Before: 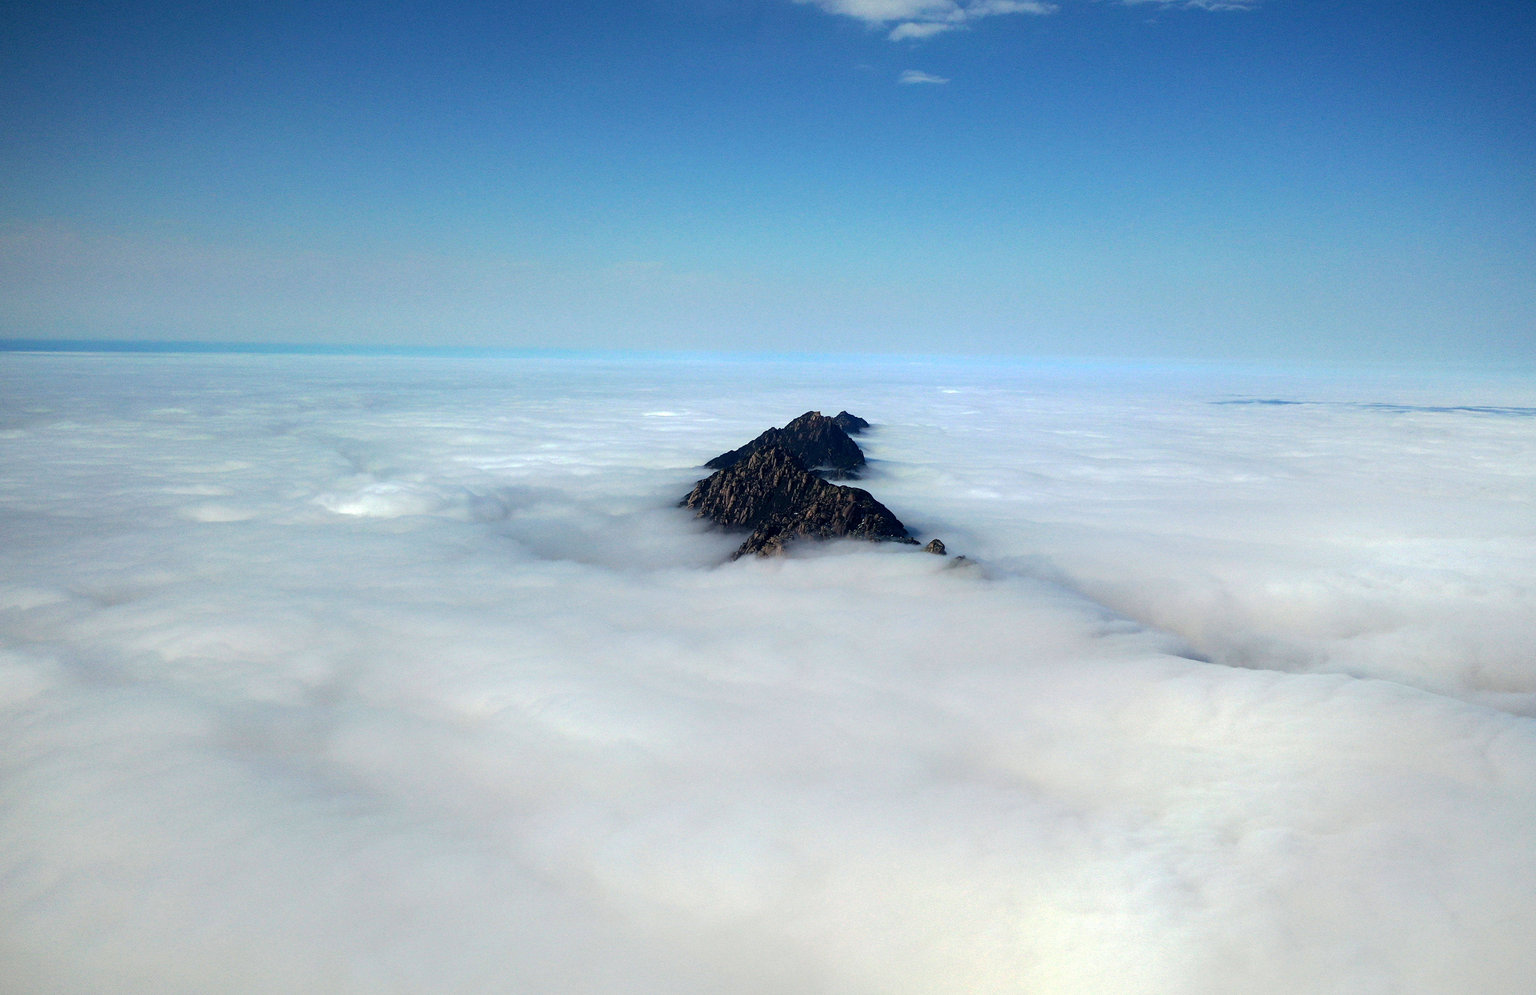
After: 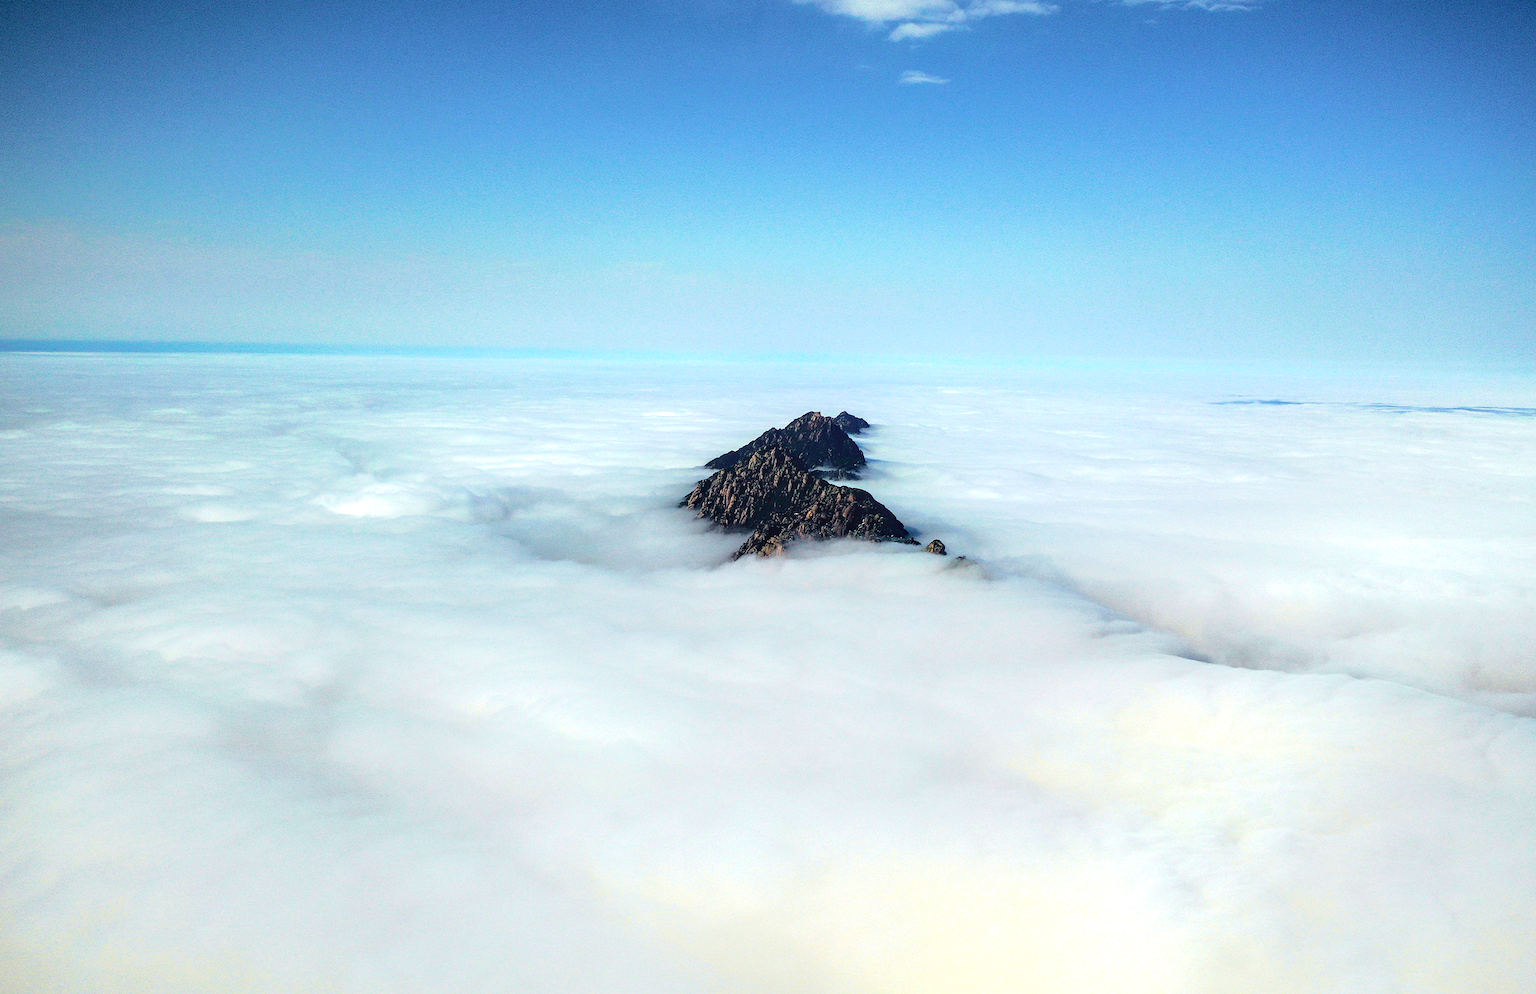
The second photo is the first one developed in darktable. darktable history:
sharpen: amount 0.203
exposure: exposure 0.438 EV, compensate highlight preservation false
tone curve: curves: ch0 [(0, 0) (0.058, 0.027) (0.214, 0.183) (0.295, 0.288) (0.48, 0.541) (0.658, 0.703) (0.741, 0.775) (0.844, 0.866) (0.986, 0.957)]; ch1 [(0, 0) (0.172, 0.123) (0.312, 0.296) (0.437, 0.429) (0.471, 0.469) (0.502, 0.5) (0.513, 0.515) (0.572, 0.603) (0.617, 0.653) (0.68, 0.724) (0.889, 0.924) (1, 1)]; ch2 [(0, 0) (0.411, 0.424) (0.489, 0.49) (0.502, 0.5) (0.512, 0.524) (0.549, 0.578) (0.604, 0.628) (0.709, 0.748) (1, 1)], color space Lab, independent channels, preserve colors none
local contrast: on, module defaults
velvia: on, module defaults
